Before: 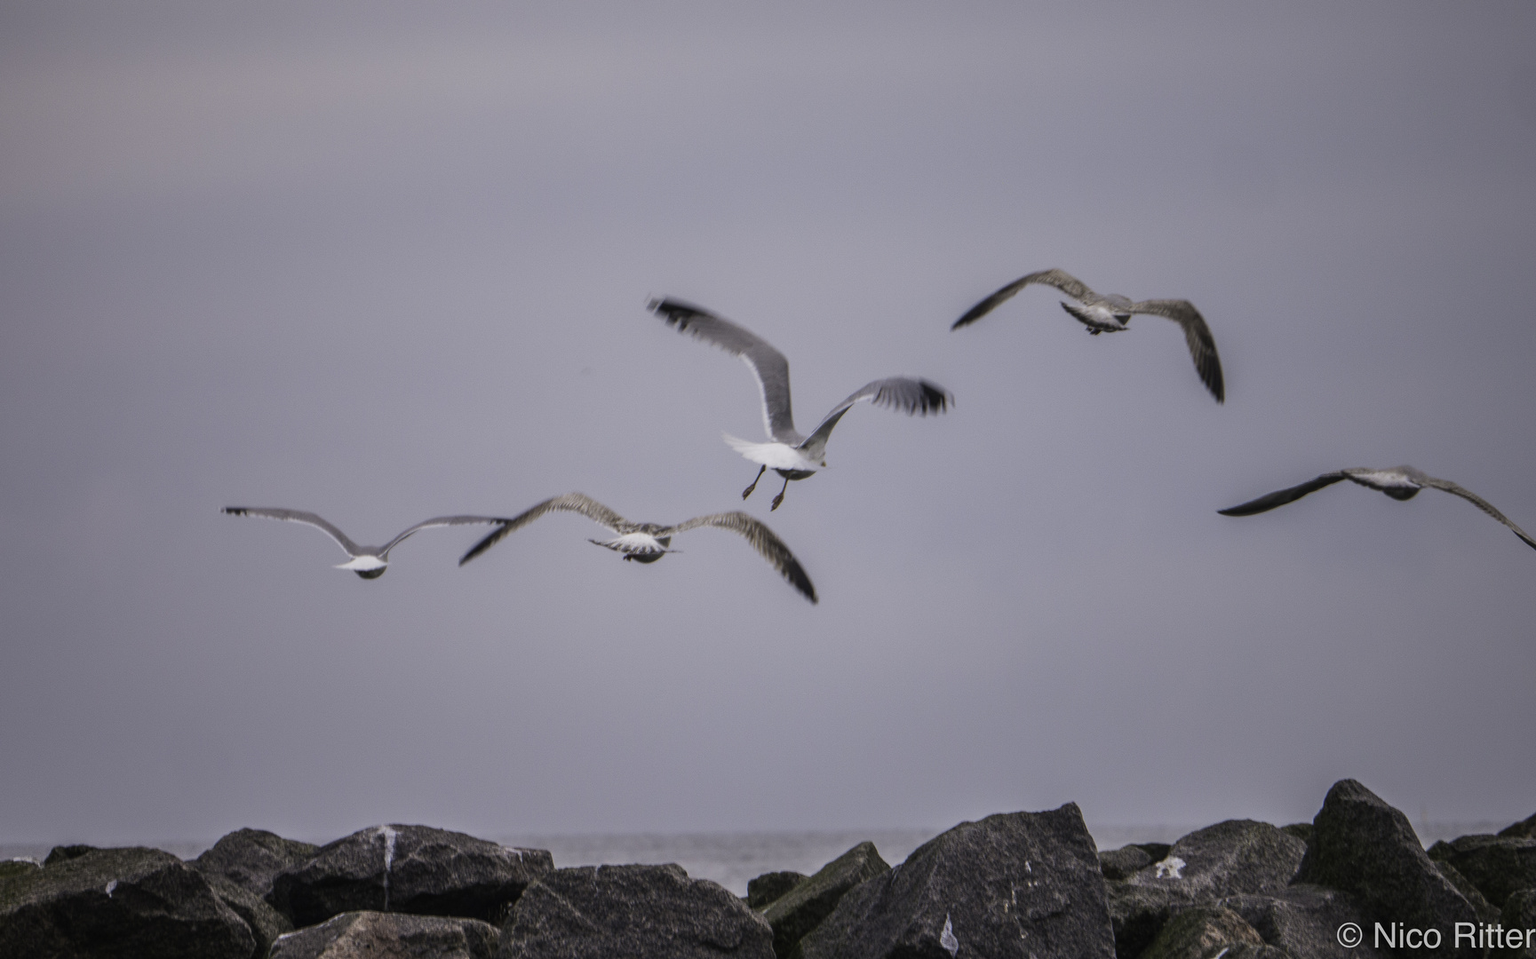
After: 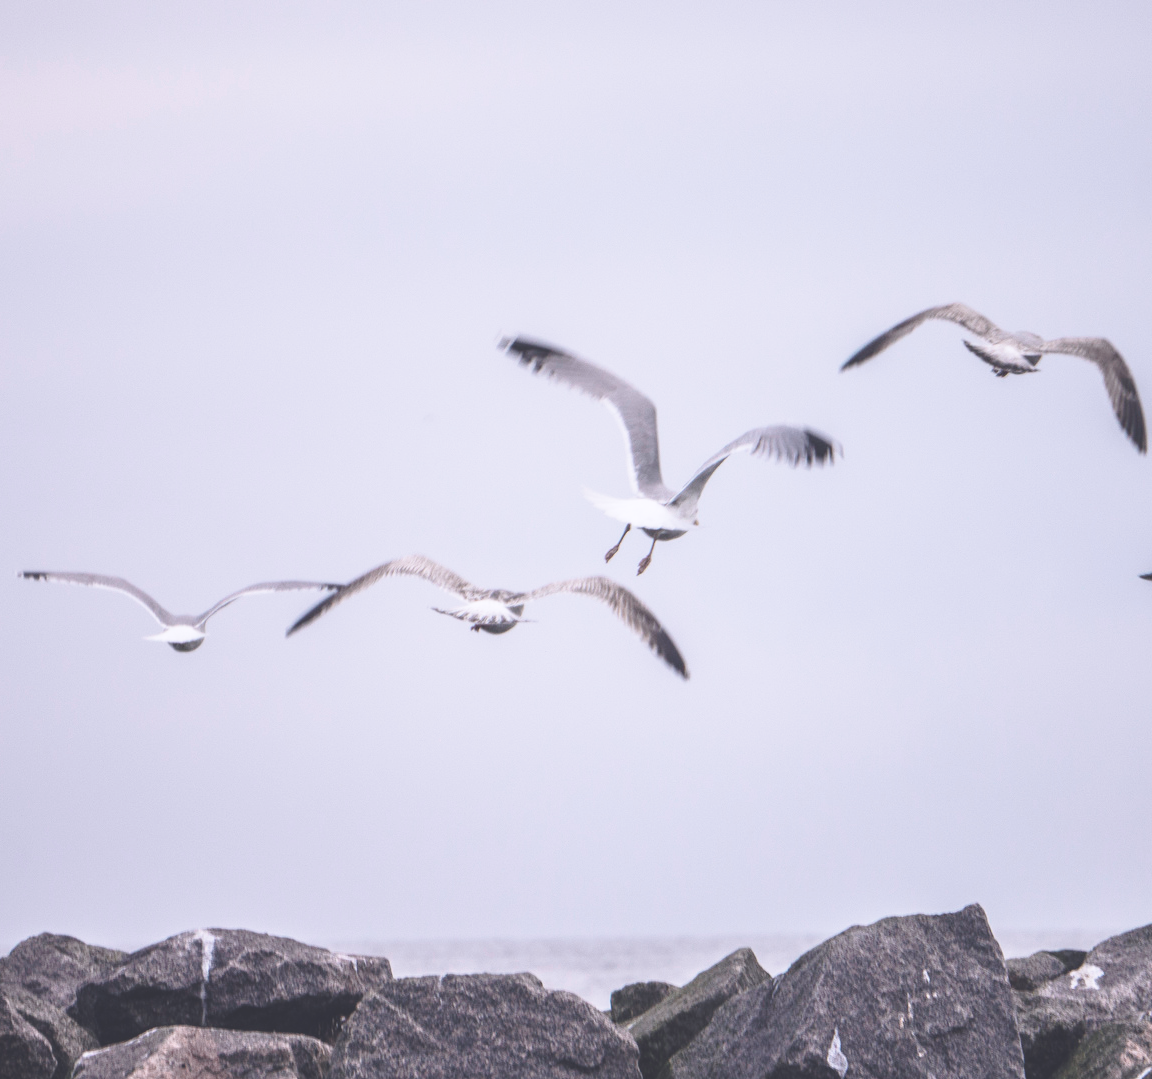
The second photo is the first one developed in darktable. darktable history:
color zones: curves: ch0 [(0.018, 0.548) (0.224, 0.64) (0.425, 0.447) (0.675, 0.575) (0.732, 0.579)]; ch1 [(0.066, 0.487) (0.25, 0.5) (0.404, 0.43) (0.75, 0.421) (0.956, 0.421)]; ch2 [(0.044, 0.561) (0.215, 0.465) (0.399, 0.544) (0.465, 0.548) (0.614, 0.447) (0.724, 0.43) (0.882, 0.623) (0.956, 0.632)]
color calibration: gray › normalize channels true, illuminant custom, x 0.363, y 0.385, temperature 4522.4 K, gamut compression 0.025
contrast brightness saturation: contrast 0.065, brightness -0.011, saturation -0.214
crop and rotate: left 13.414%, right 19.9%
exposure: black level correction -0.031, compensate highlight preservation false
base curve: curves: ch0 [(0, 0) (0.028, 0.03) (0.121, 0.232) (0.46, 0.748) (0.859, 0.968) (1, 1)], preserve colors none
